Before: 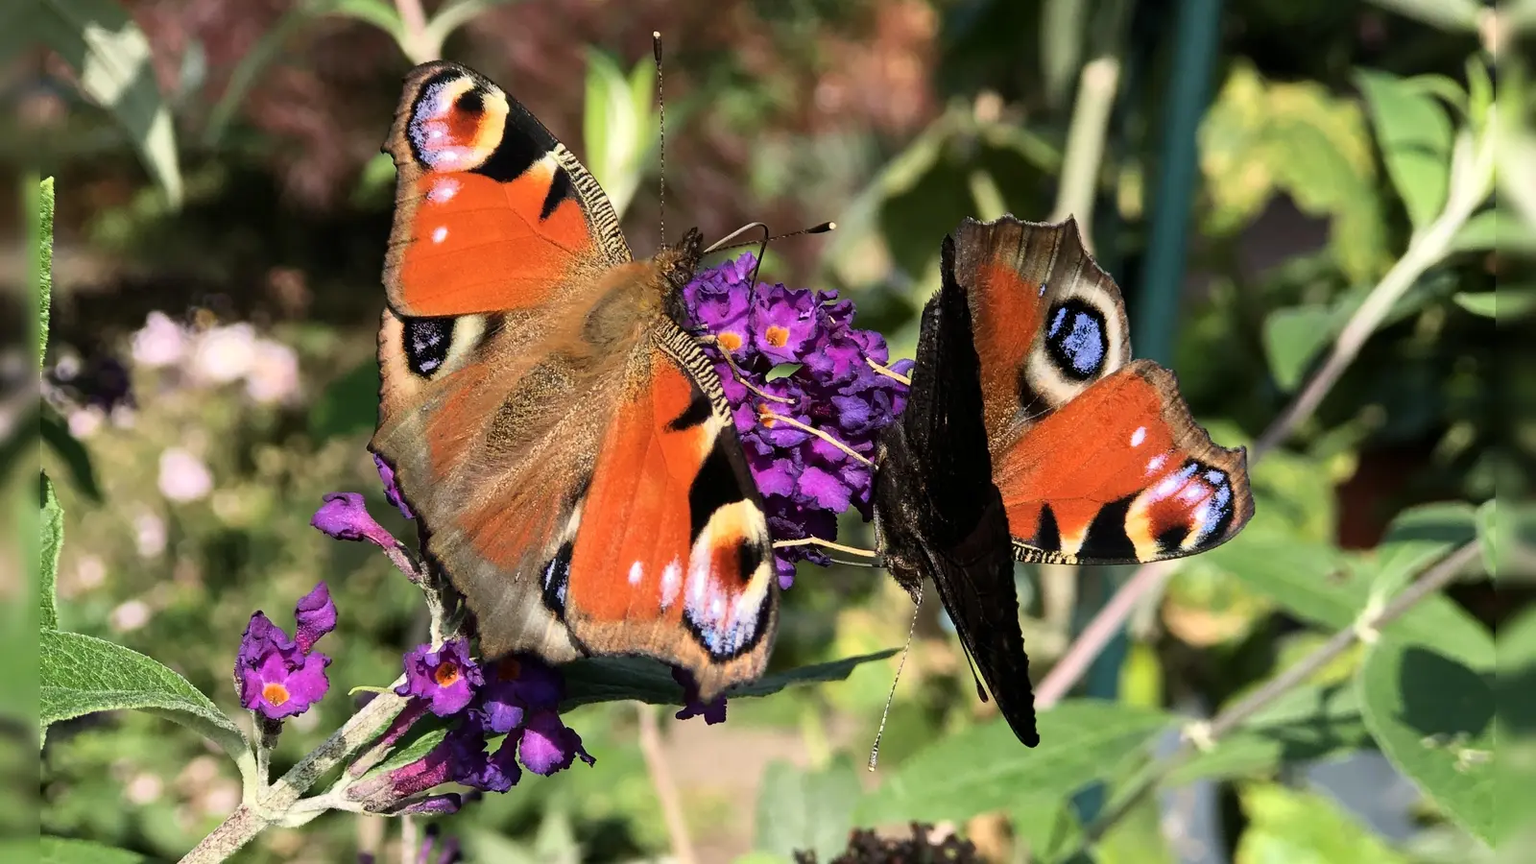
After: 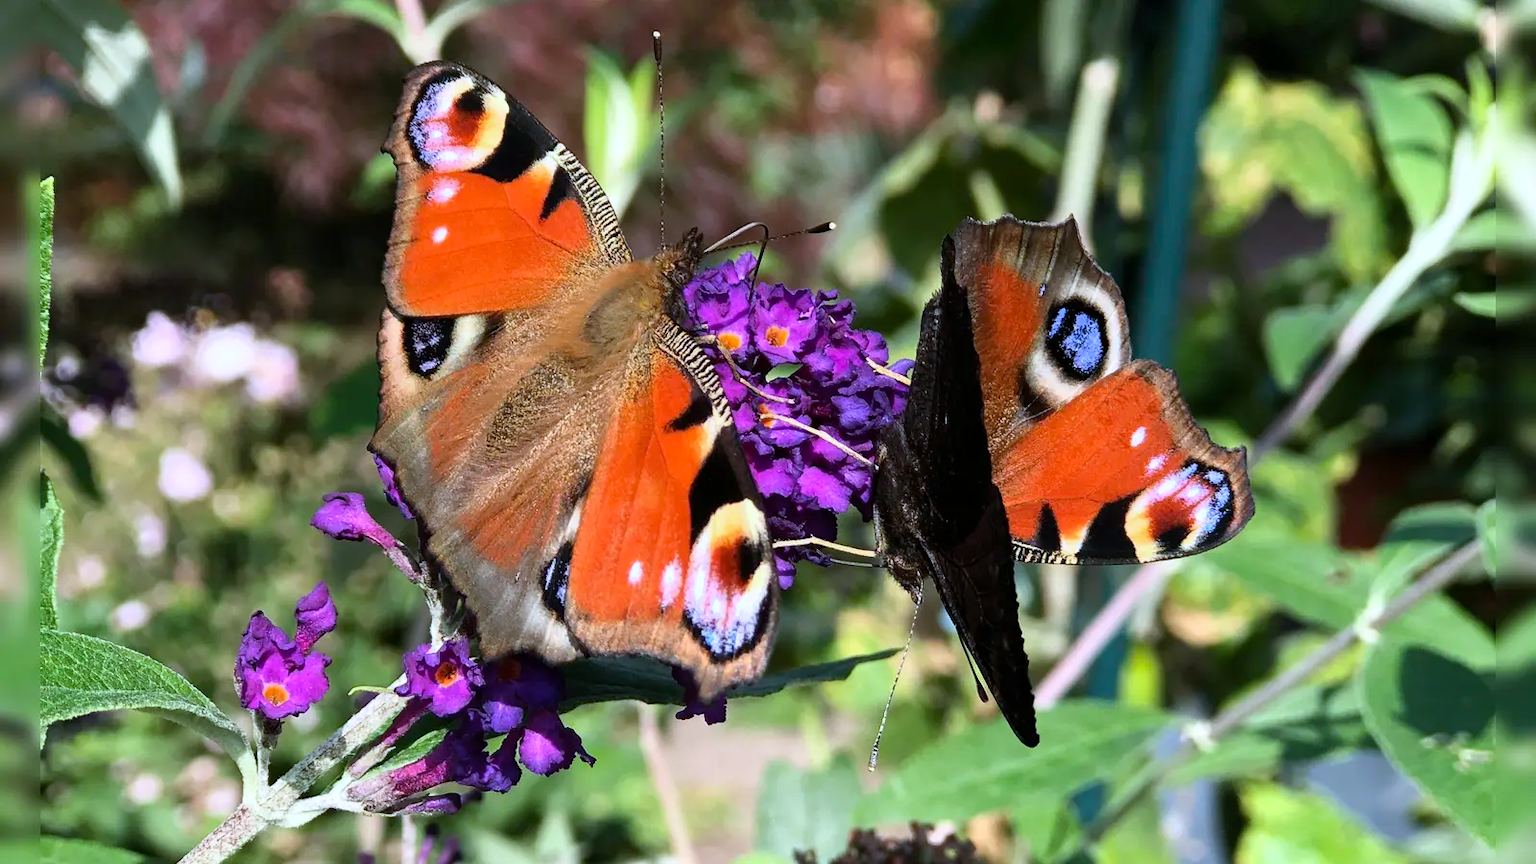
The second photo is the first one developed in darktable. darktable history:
shadows and highlights: shadows 0, highlights 40
white balance: red 0.948, green 1.02, blue 1.176
